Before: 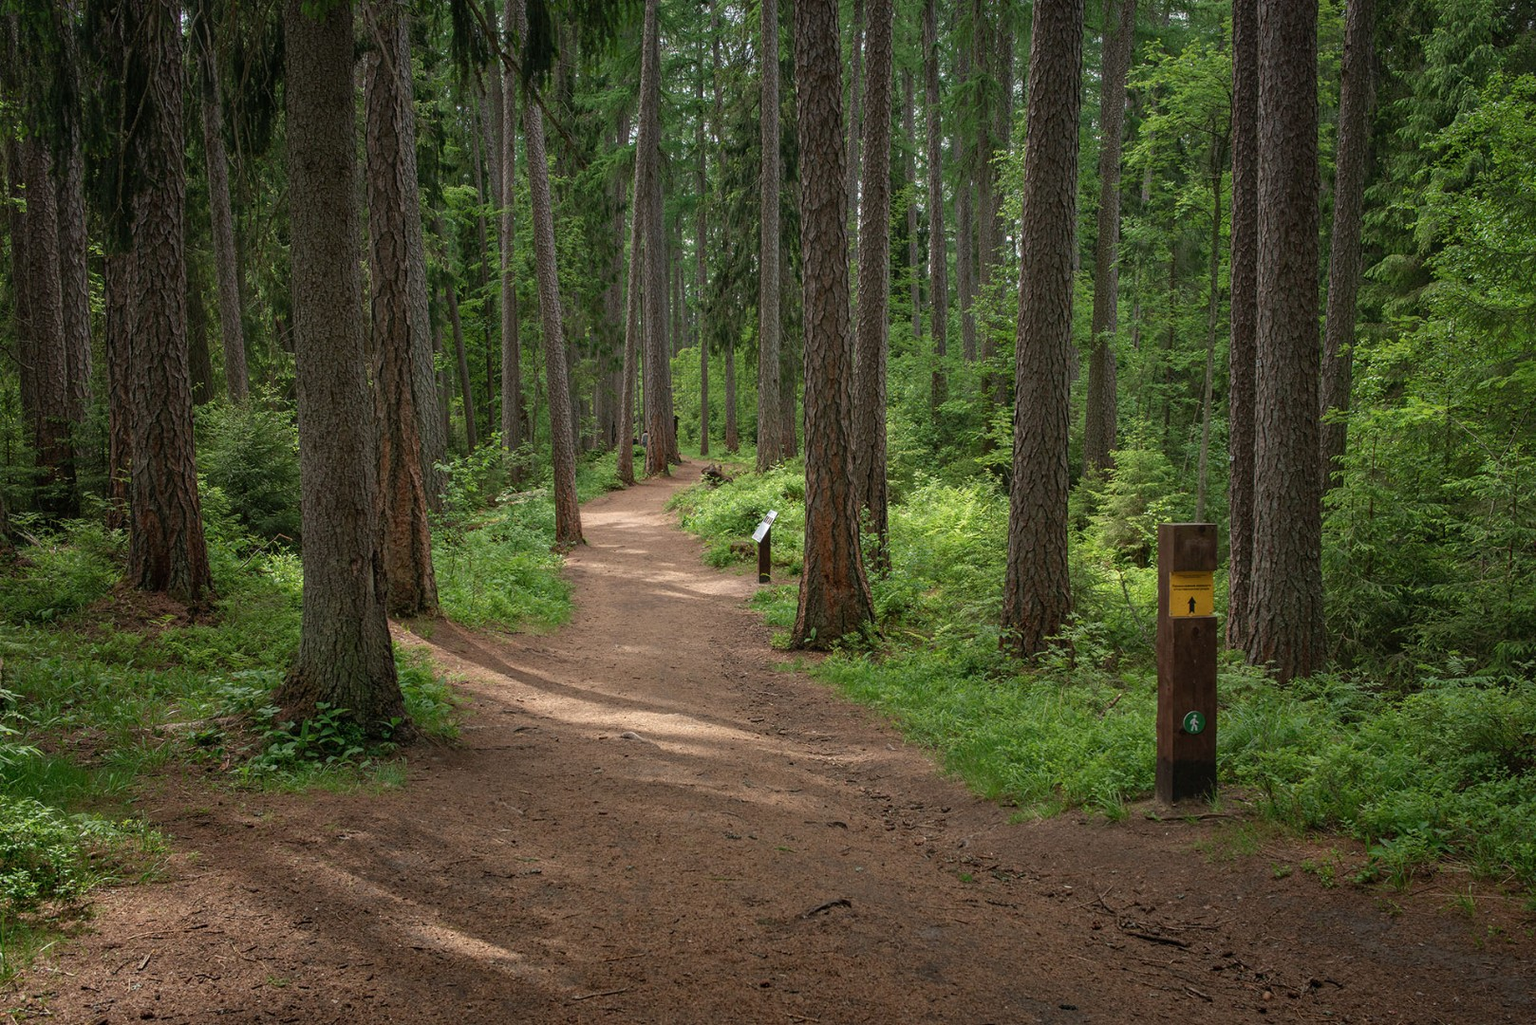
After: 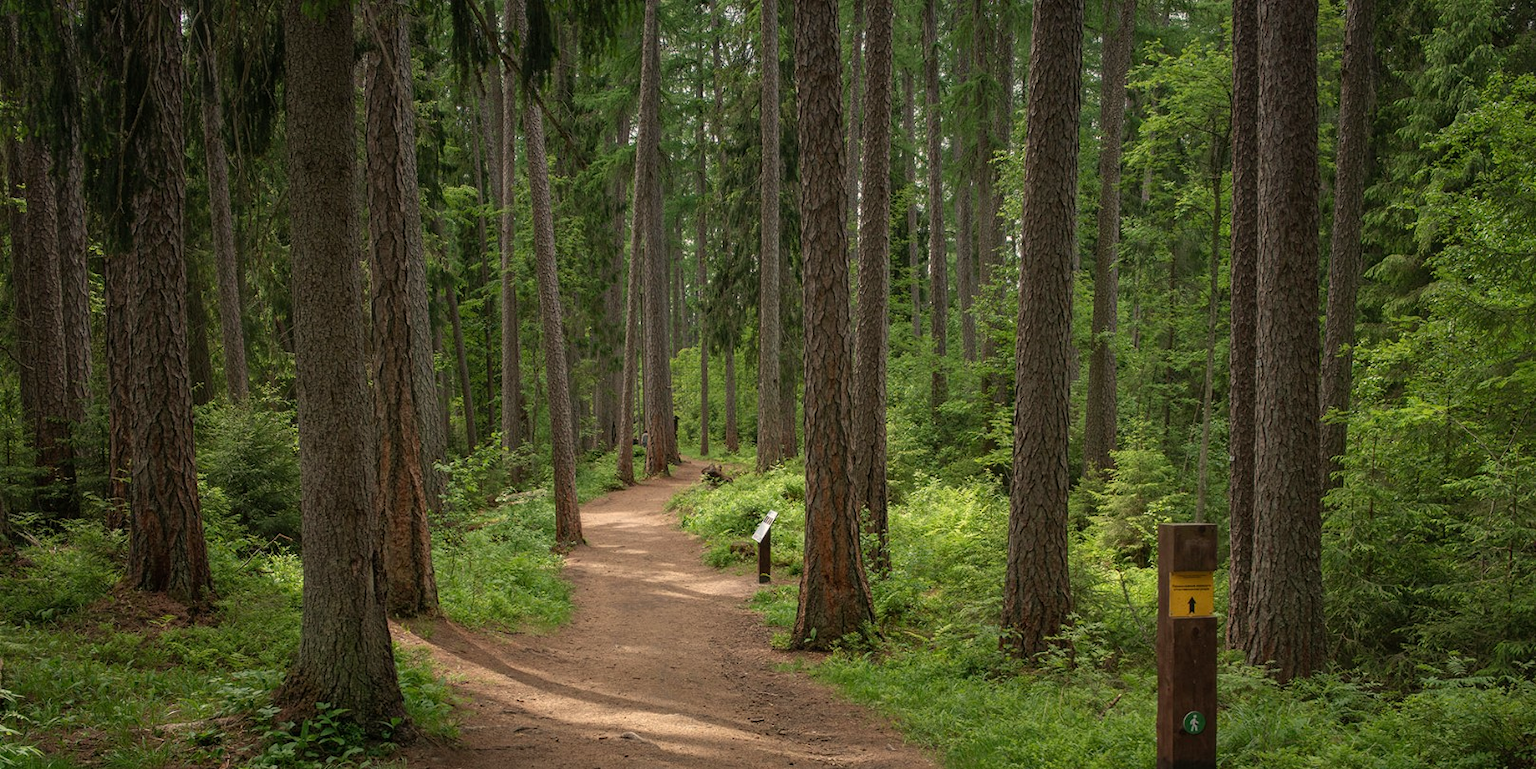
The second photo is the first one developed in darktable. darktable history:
color calibration: x 0.328, y 0.346, temperature 5648.61 K
crop: bottom 24.831%
